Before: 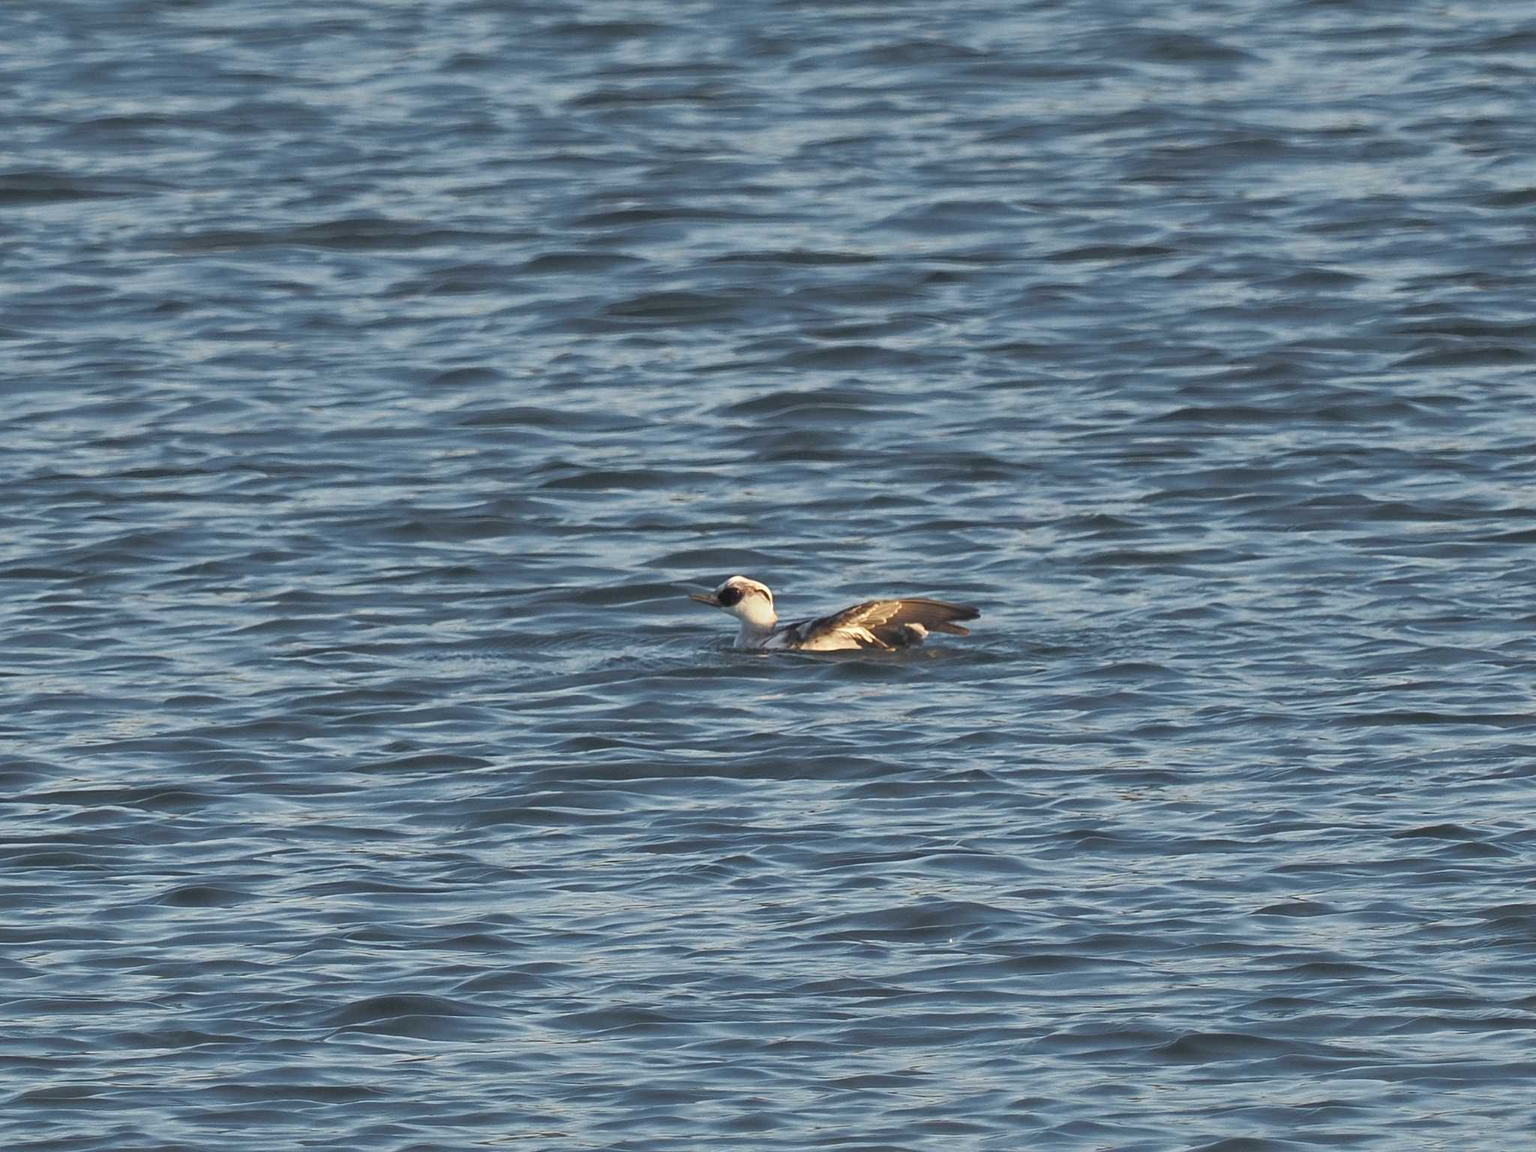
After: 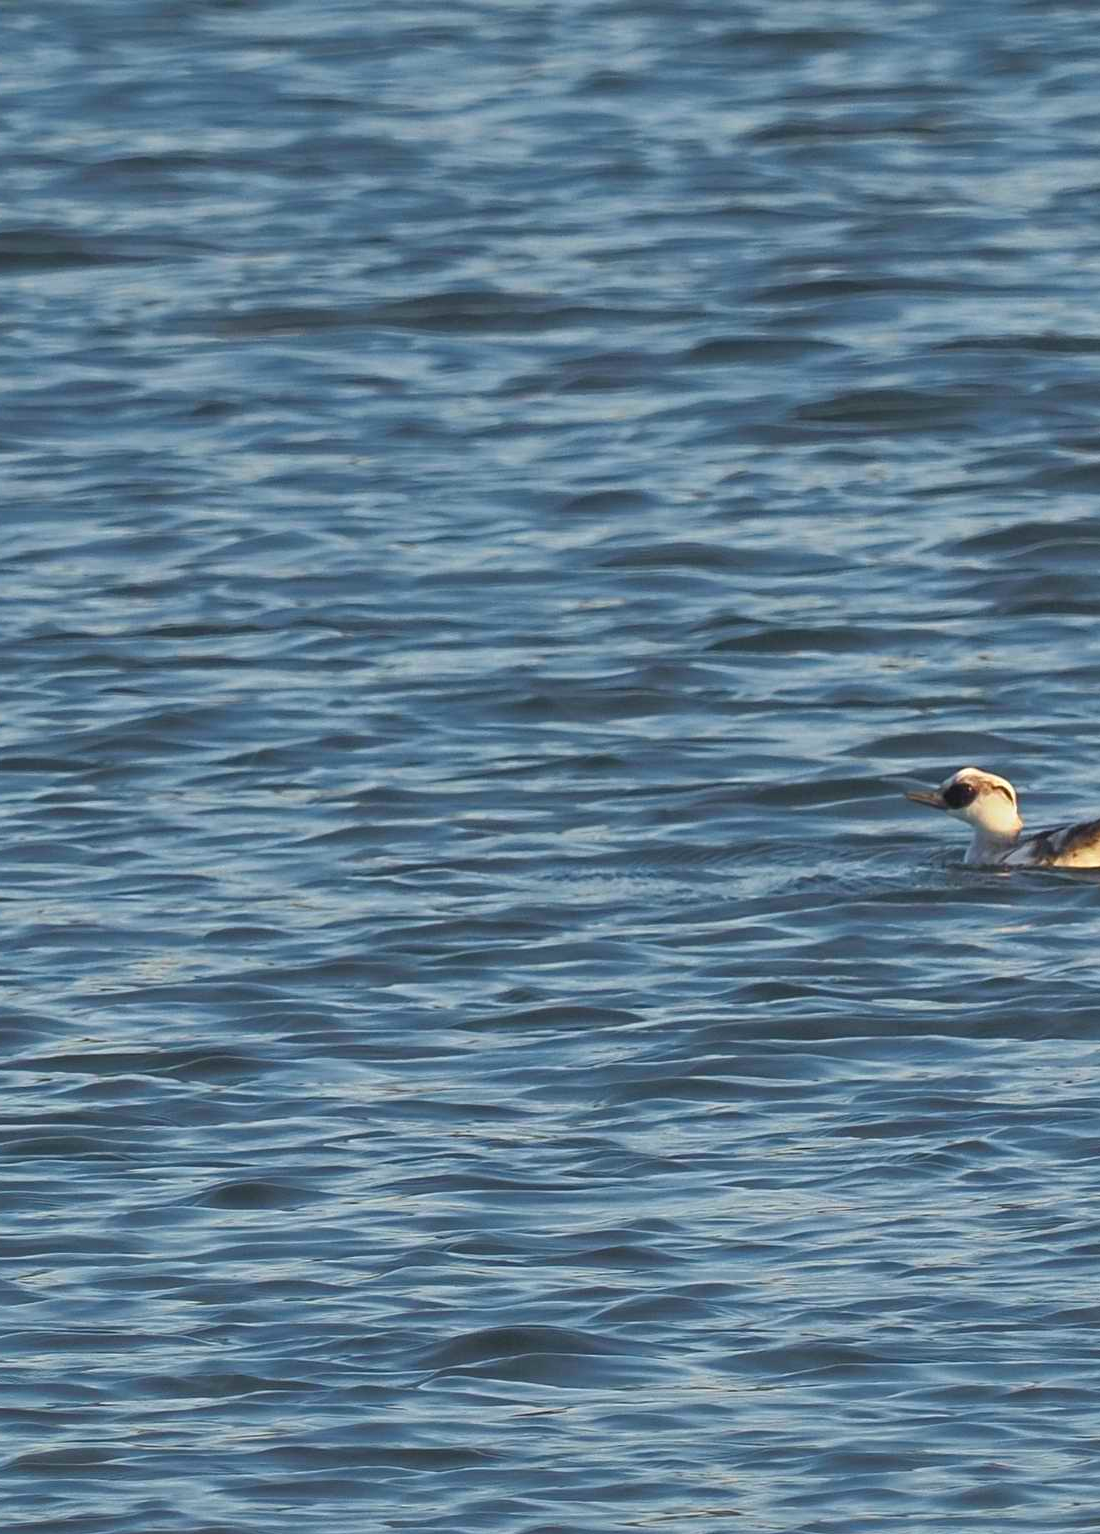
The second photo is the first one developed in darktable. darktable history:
crop: left 0.718%, right 45.544%, bottom 0.08%
color correction: highlights b* -0.05, saturation 1.3
